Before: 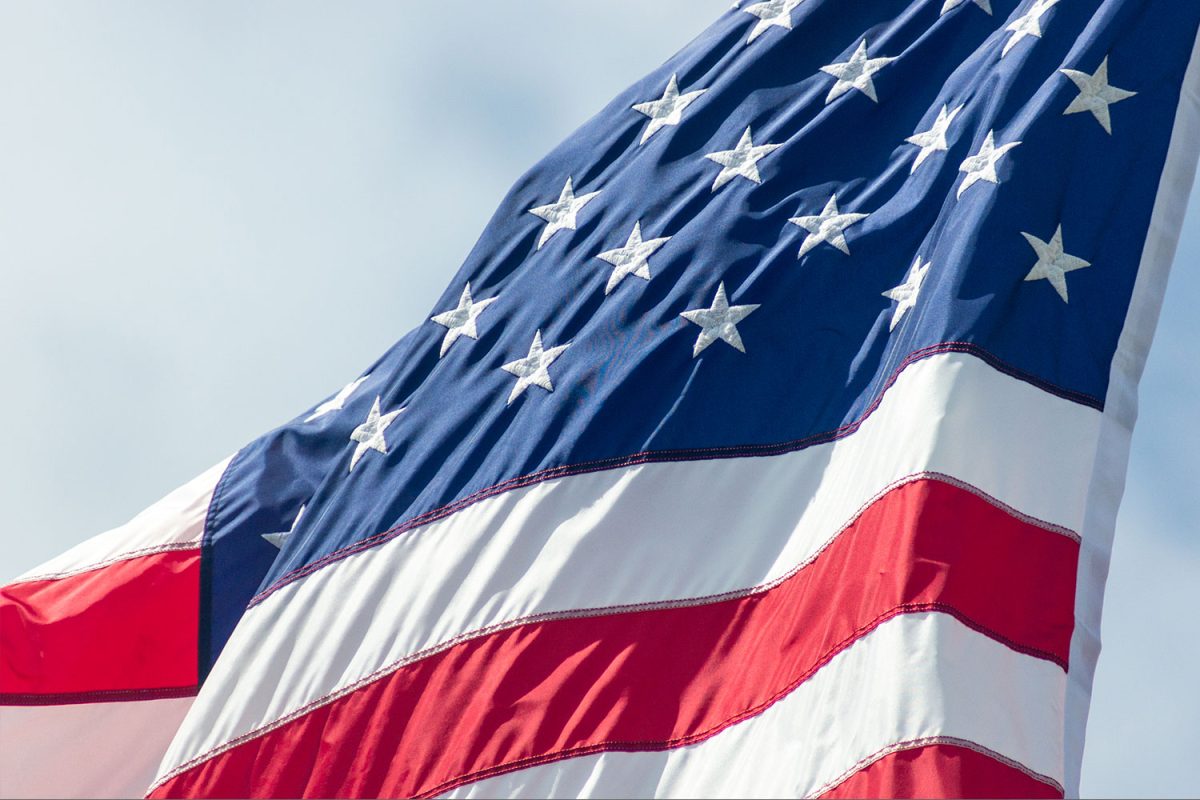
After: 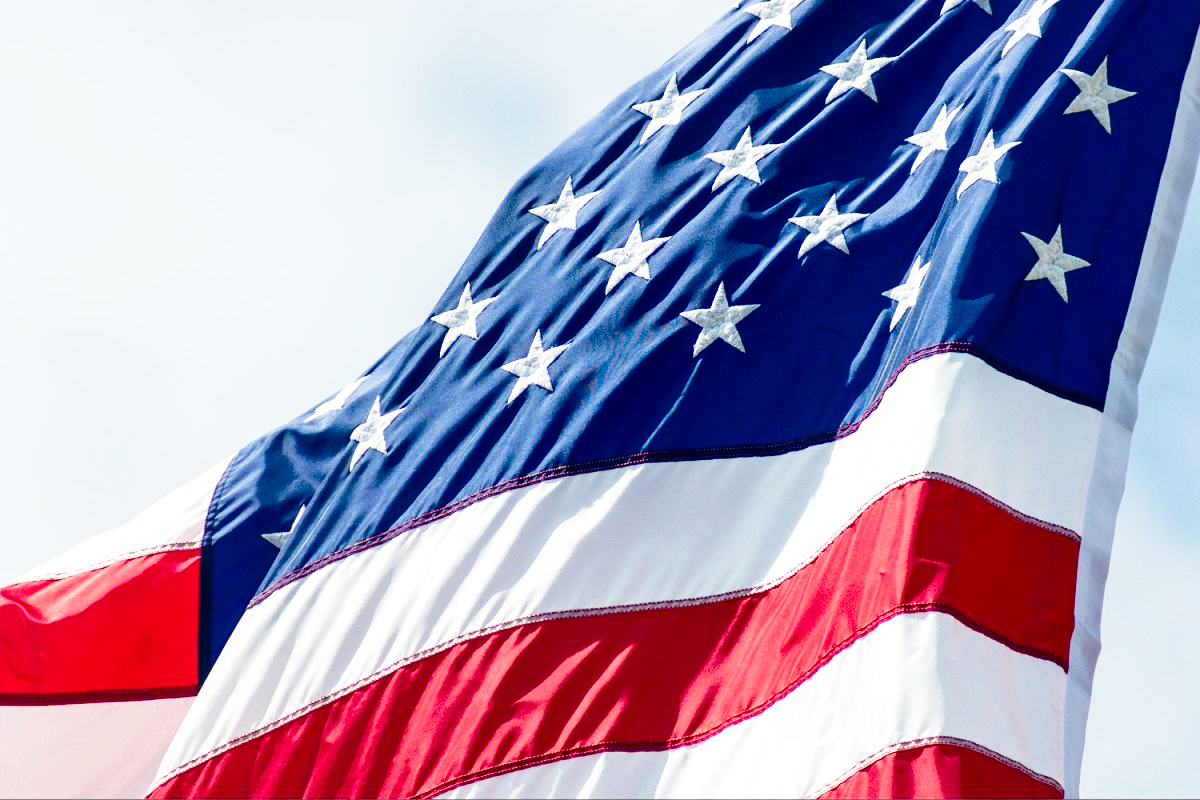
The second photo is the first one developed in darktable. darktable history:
contrast brightness saturation: contrast 0.134, brightness -0.24, saturation 0.148
levels: levels [0, 0.498, 0.996]
base curve: curves: ch0 [(0, 0) (0.028, 0.03) (0.121, 0.232) (0.46, 0.748) (0.859, 0.968) (1, 1)], preserve colors none
